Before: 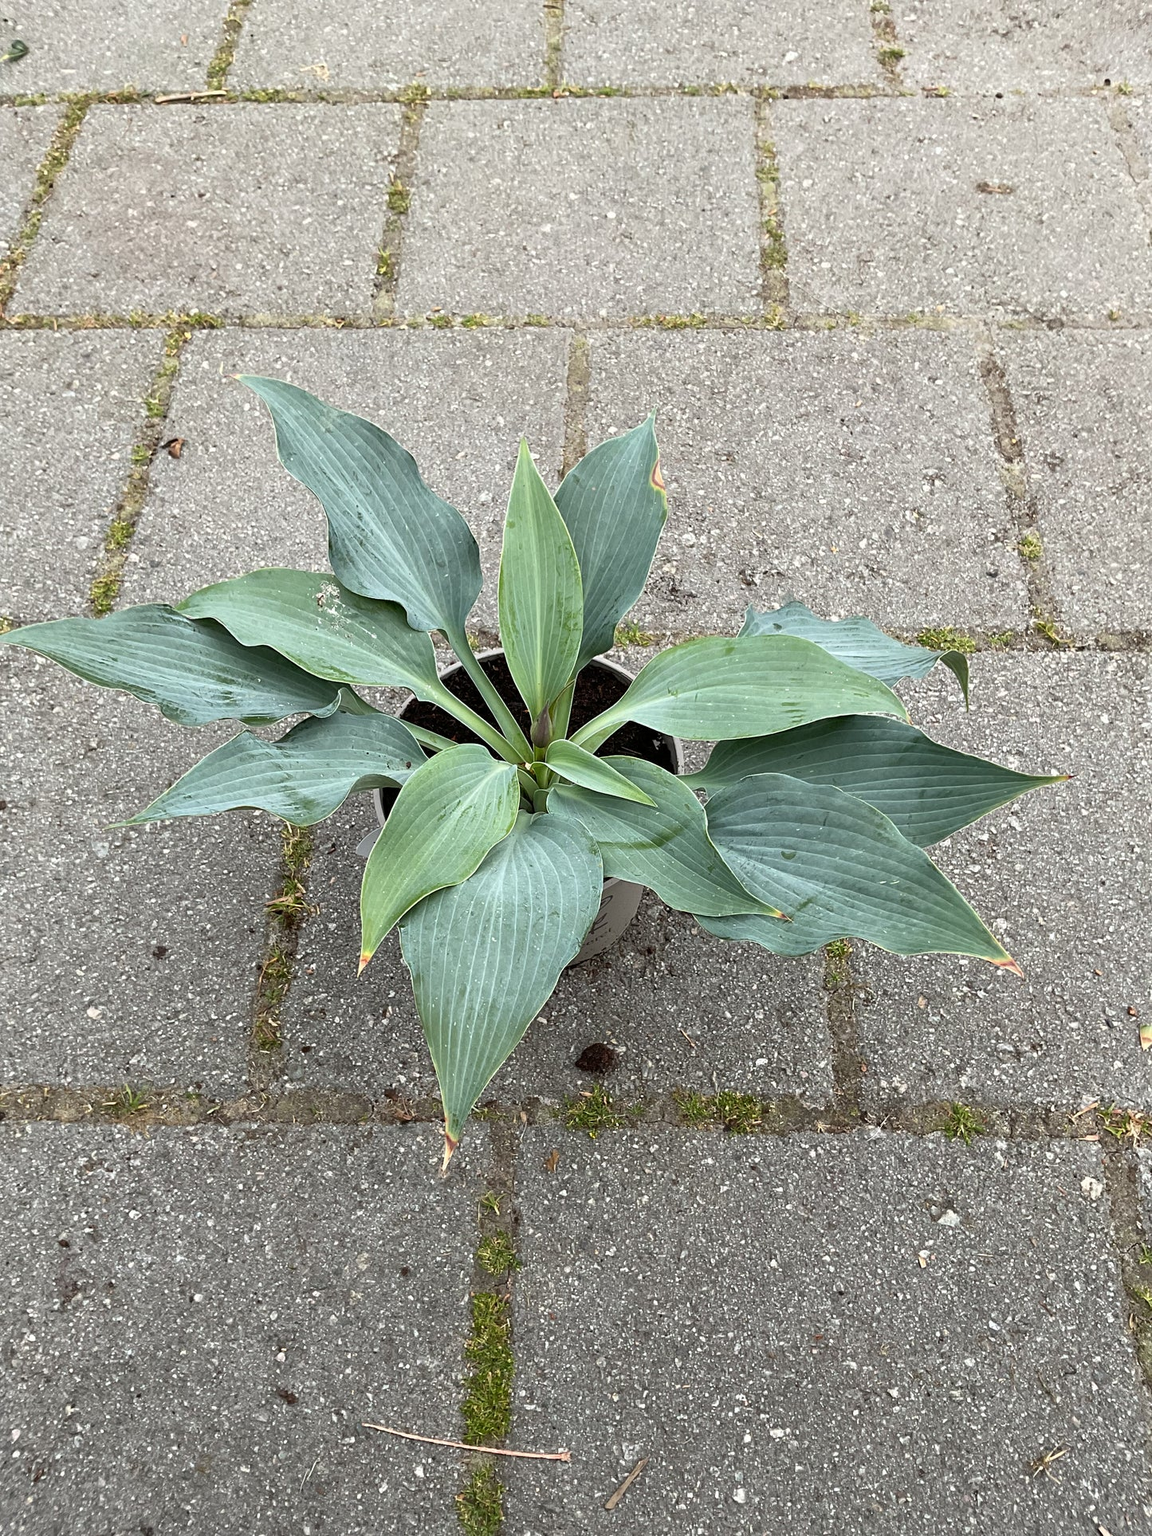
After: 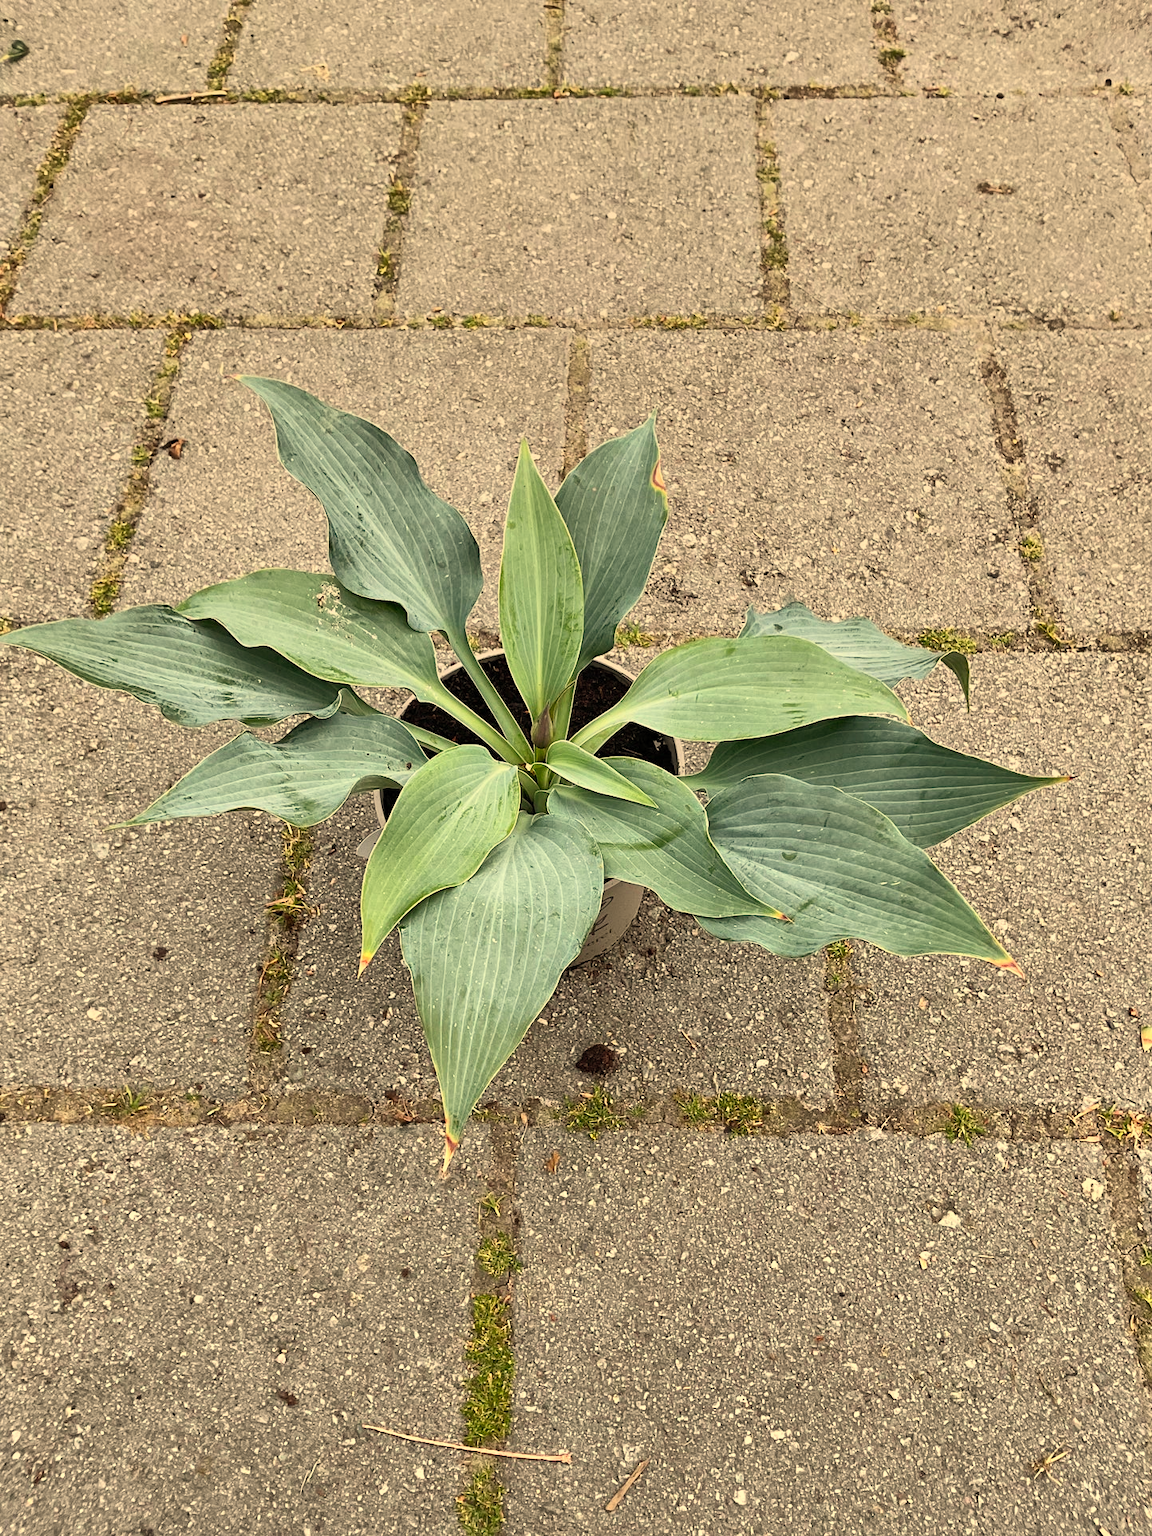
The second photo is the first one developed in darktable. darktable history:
graduated density: on, module defaults
white balance: red 1.123, blue 0.83
shadows and highlights: highlights color adjustment 0%, low approximation 0.01, soften with gaussian
crop: bottom 0.071%
contrast brightness saturation: contrast 0.2, brightness 0.16, saturation 0.22
